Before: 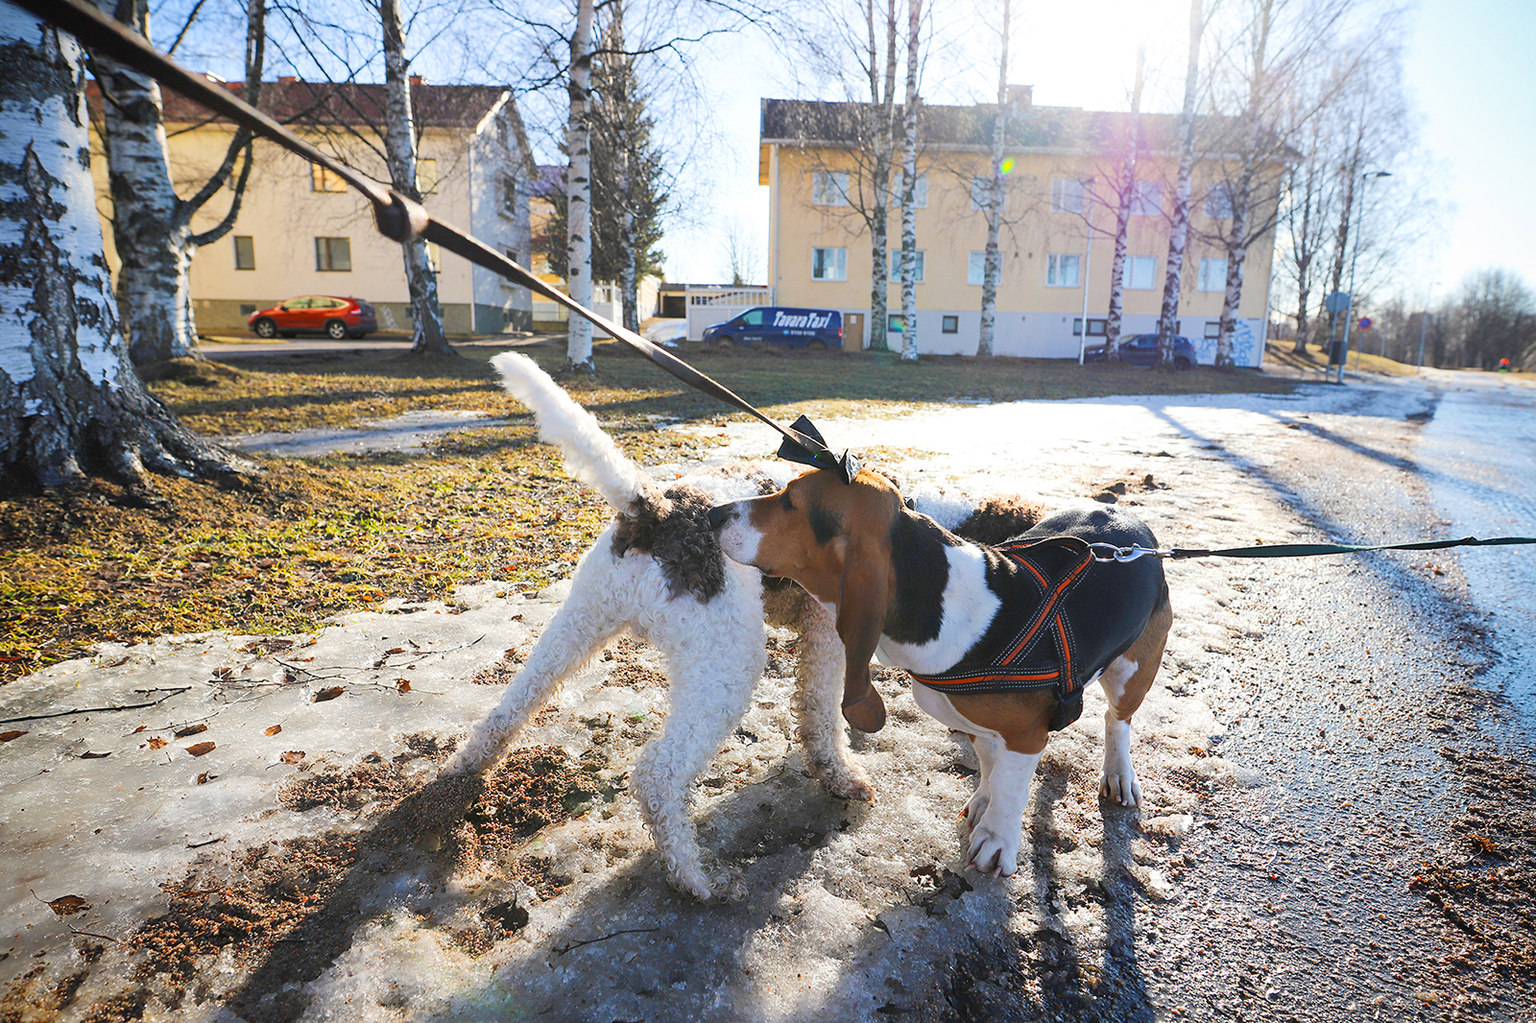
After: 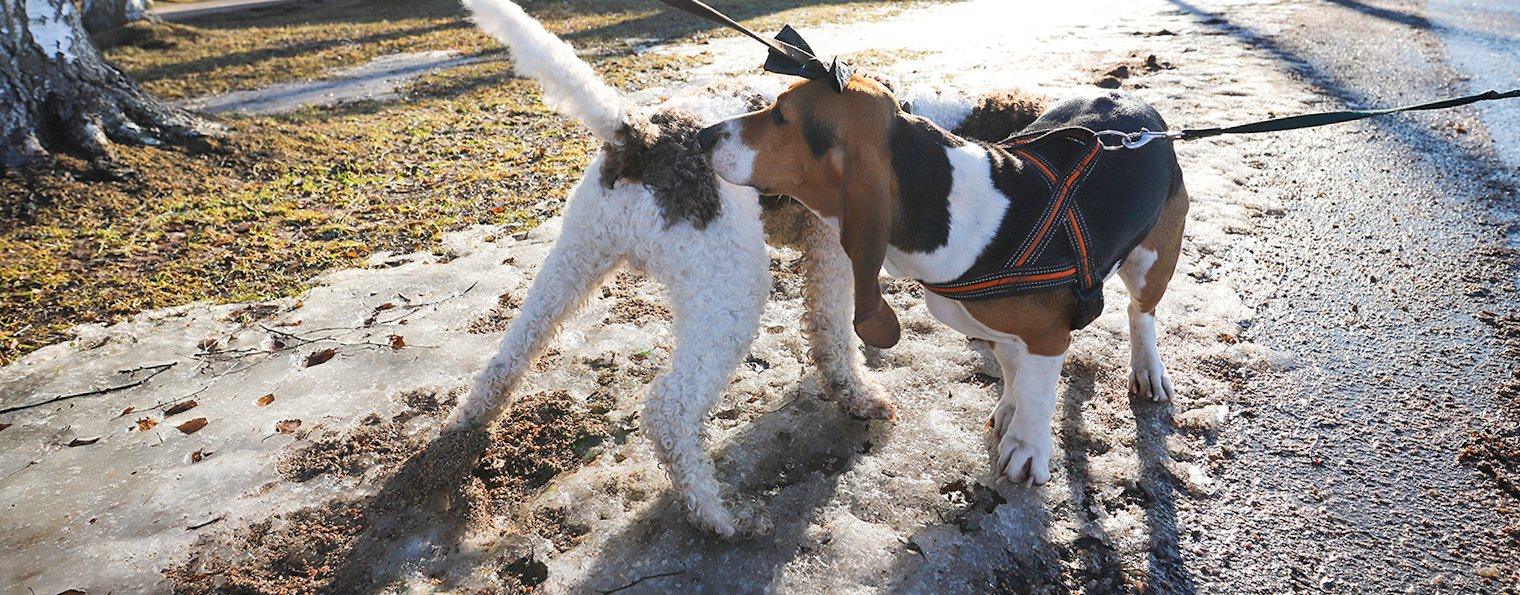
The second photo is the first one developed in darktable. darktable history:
rotate and perspective: rotation -5°, crop left 0.05, crop right 0.952, crop top 0.11, crop bottom 0.89
shadows and highlights: shadows 53, soften with gaussian
crop and rotate: top 36.435%
contrast brightness saturation: saturation -0.17
